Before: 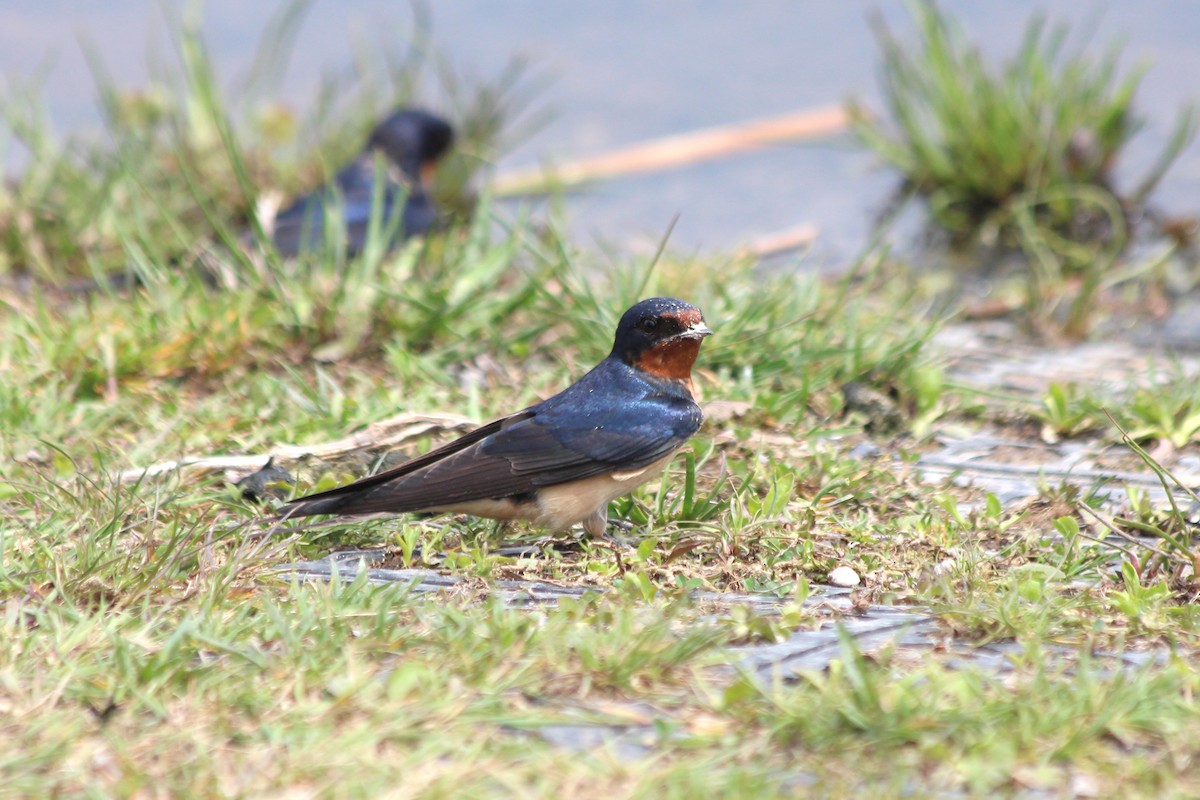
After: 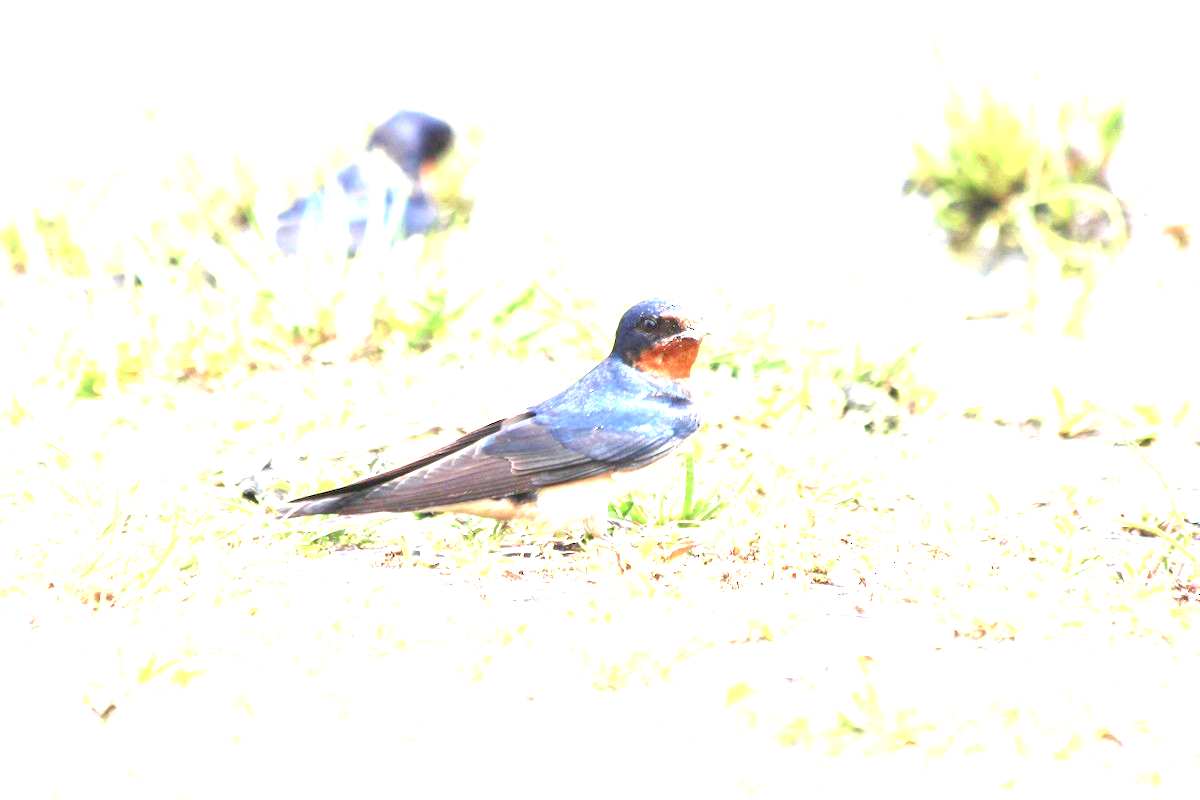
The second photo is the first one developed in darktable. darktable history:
exposure: black level correction 0.001, exposure 2.607 EV, compensate exposure bias true, compensate highlight preservation false
color balance rgb: perceptual saturation grading › global saturation 20%, perceptual saturation grading › highlights -25%, perceptual saturation grading › shadows 25%
